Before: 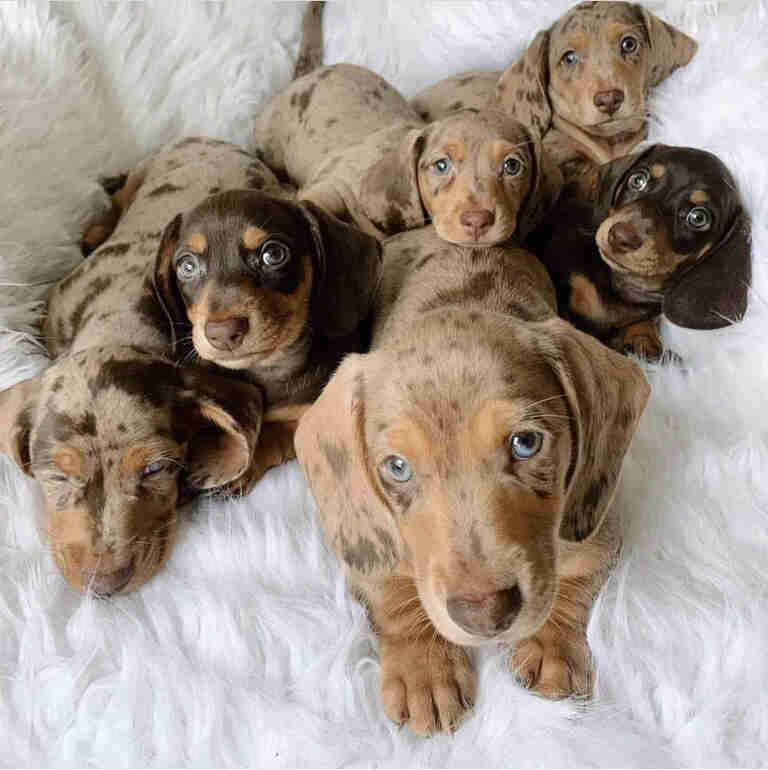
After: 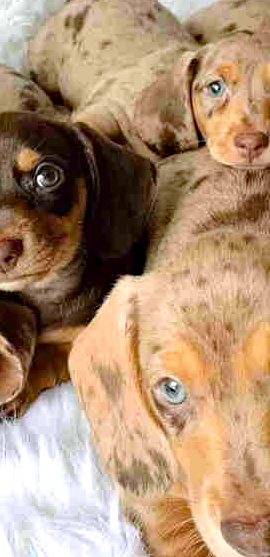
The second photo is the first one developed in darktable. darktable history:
crop and rotate: left 29.476%, top 10.214%, right 35.32%, bottom 17.333%
haze removal: strength 0.29, distance 0.25, compatibility mode true, adaptive false
white balance: red 0.986, blue 1.01
exposure: black level correction 0.001, exposure 0.5 EV, compensate exposure bias true, compensate highlight preservation false
